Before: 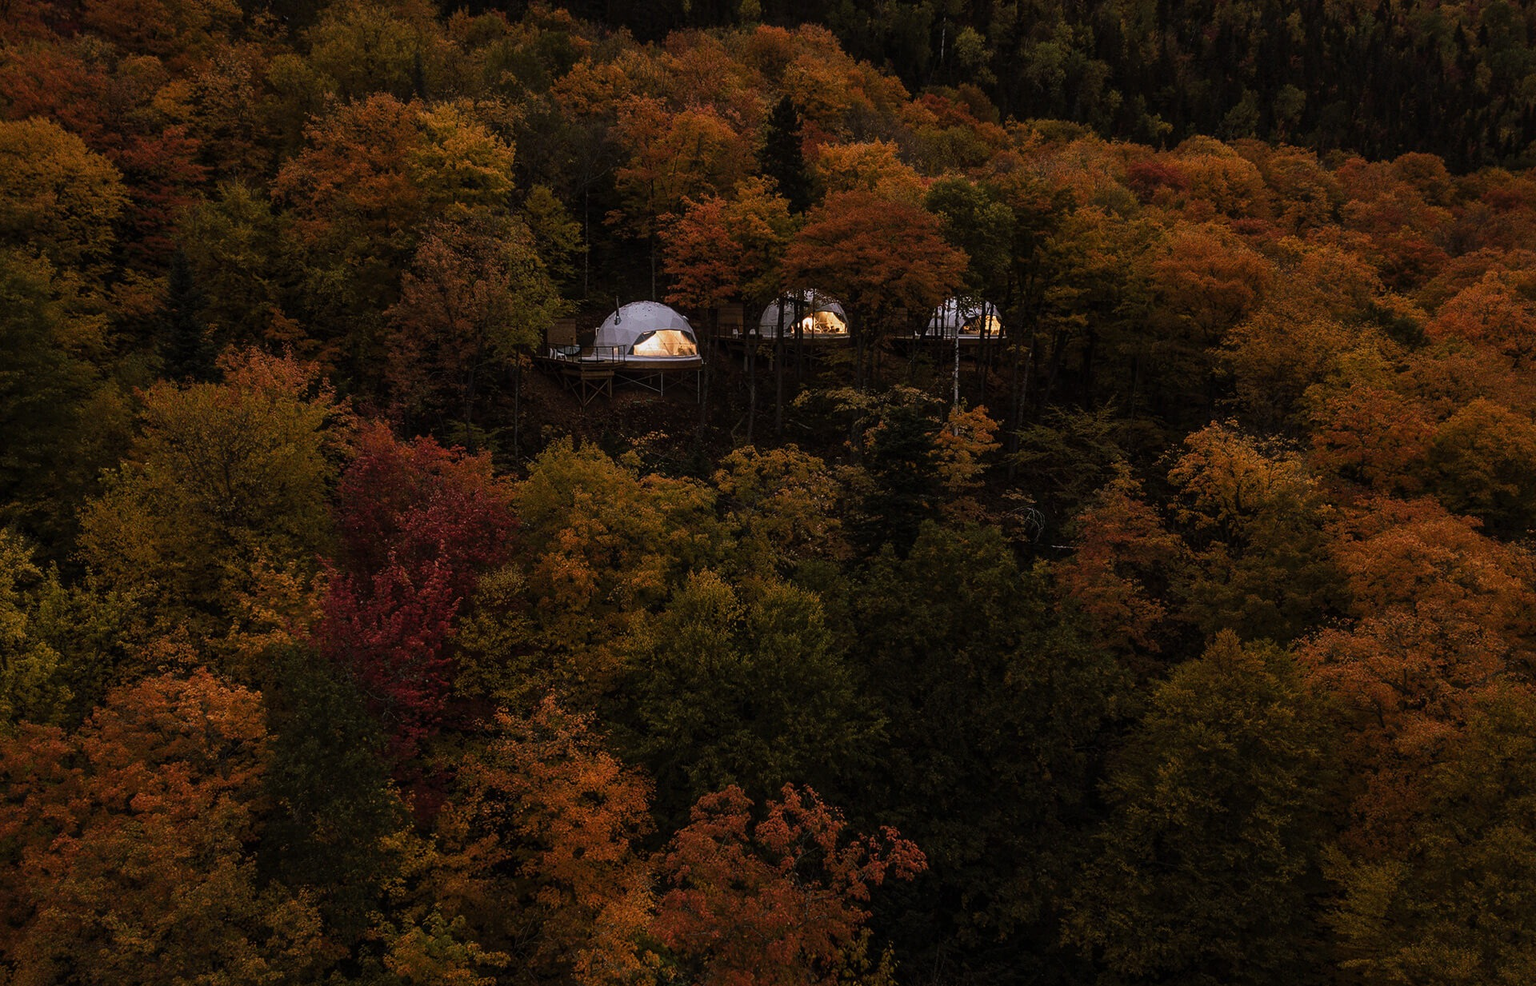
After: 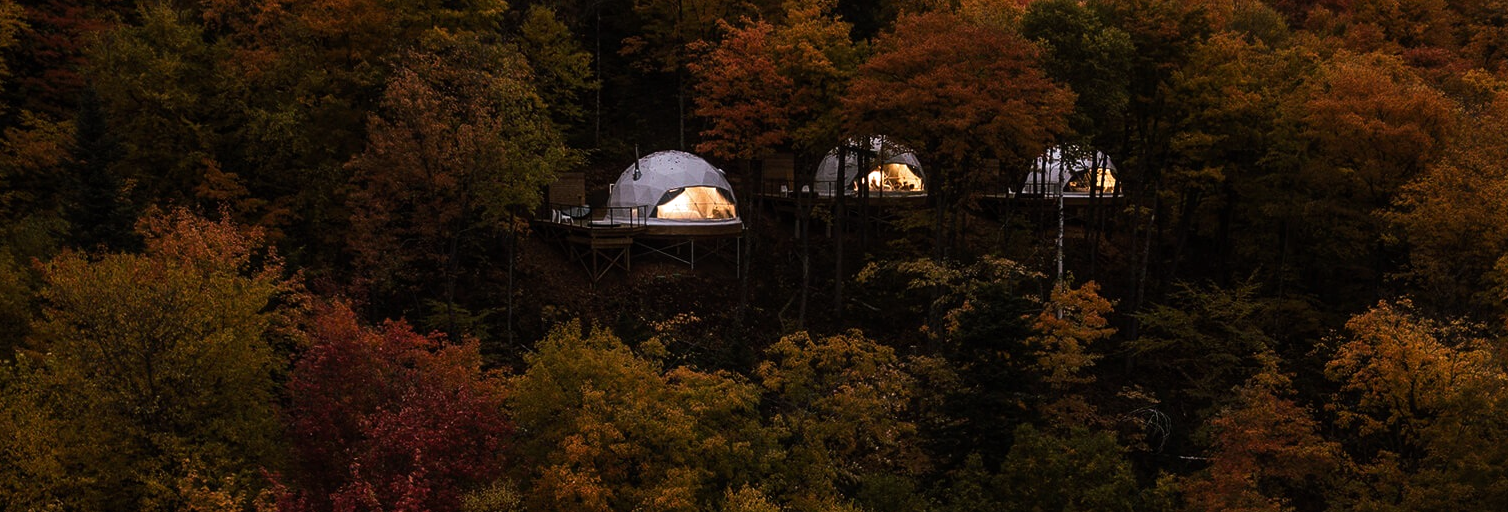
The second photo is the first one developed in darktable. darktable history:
crop: left 7.036%, top 18.398%, right 14.379%, bottom 40.043%
shadows and highlights: radius 93.07, shadows -14.46, white point adjustment 0.23, highlights 31.48, compress 48.23%, highlights color adjustment 52.79%, soften with gaussian
tone equalizer: -8 EV -0.417 EV, -7 EV -0.389 EV, -6 EV -0.333 EV, -5 EV -0.222 EV, -3 EV 0.222 EV, -2 EV 0.333 EV, -1 EV 0.389 EV, +0 EV 0.417 EV, edges refinement/feathering 500, mask exposure compensation -1.57 EV, preserve details no
